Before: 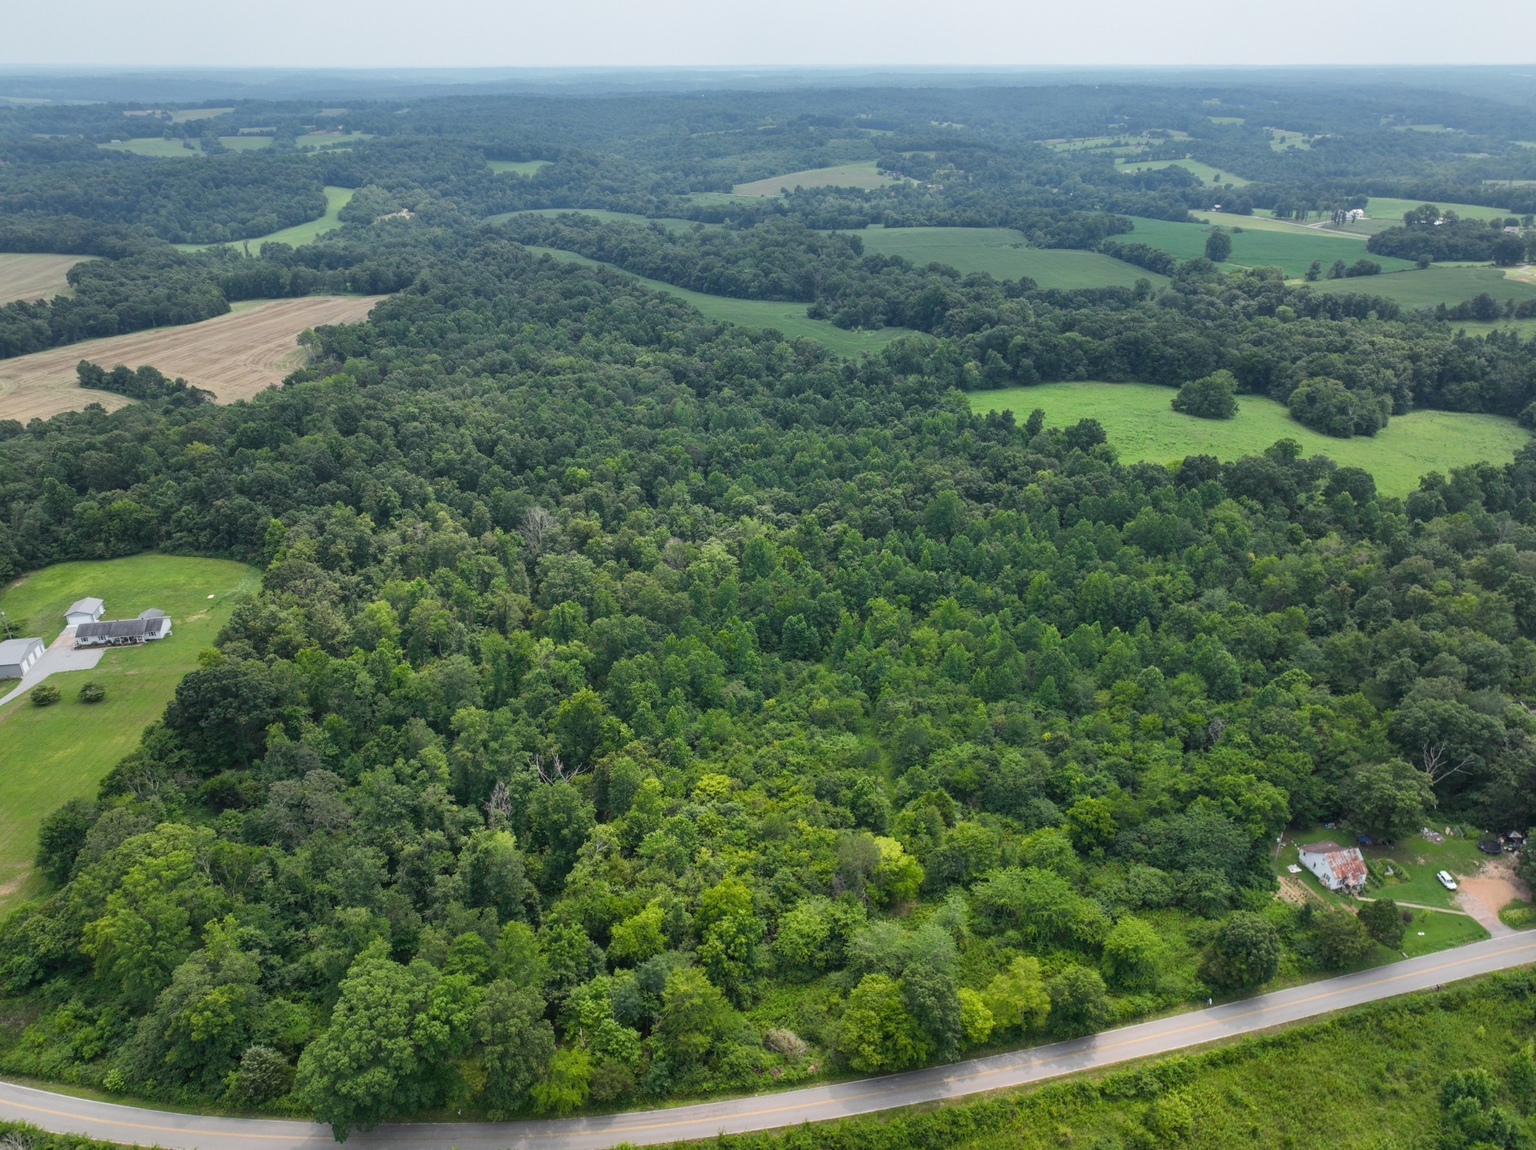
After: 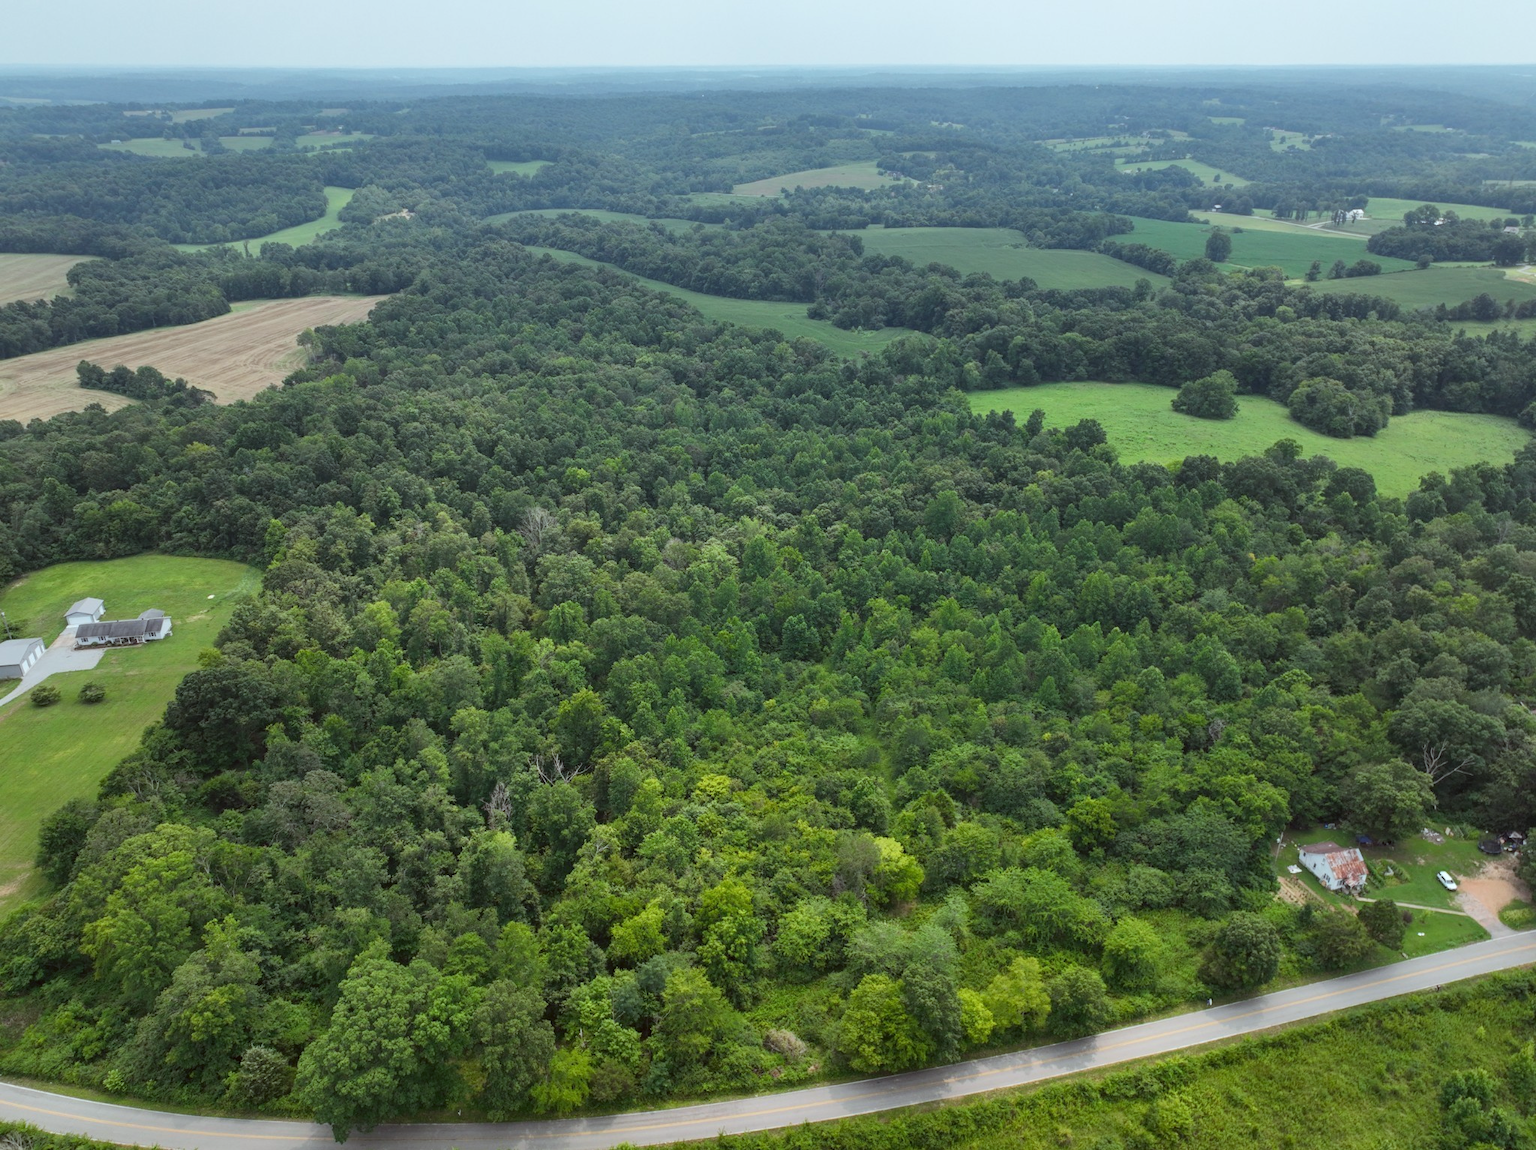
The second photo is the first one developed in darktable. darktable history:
color correction: highlights a* -5.09, highlights b* -3.12, shadows a* 4.09, shadows b* 4.45
